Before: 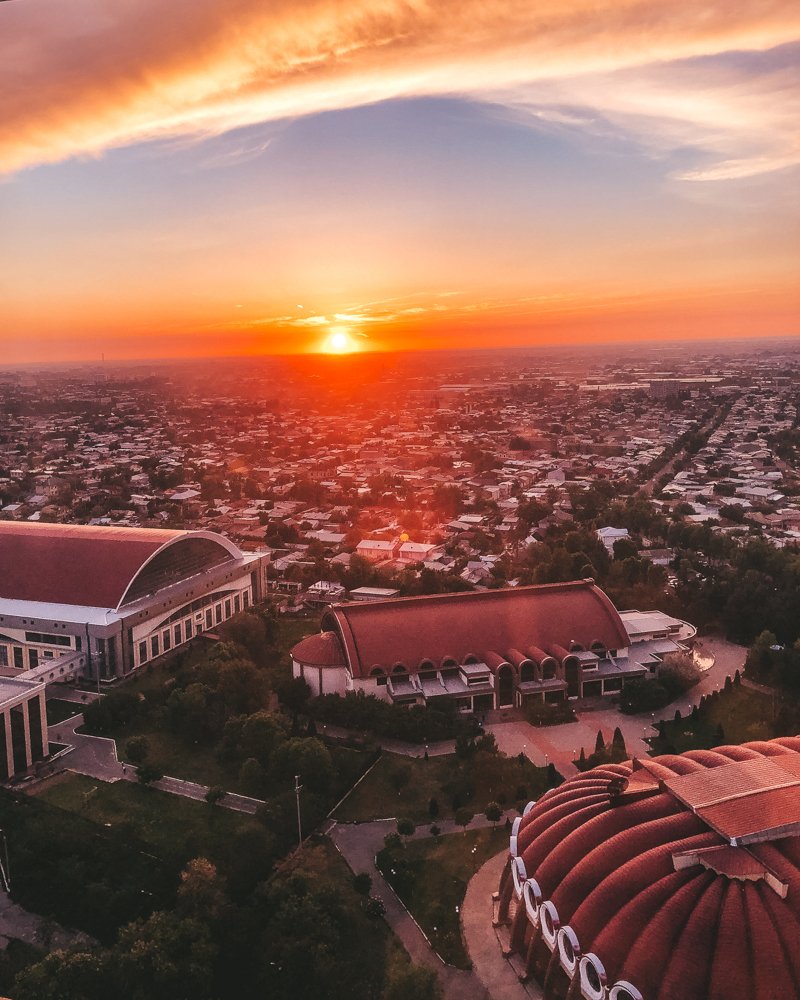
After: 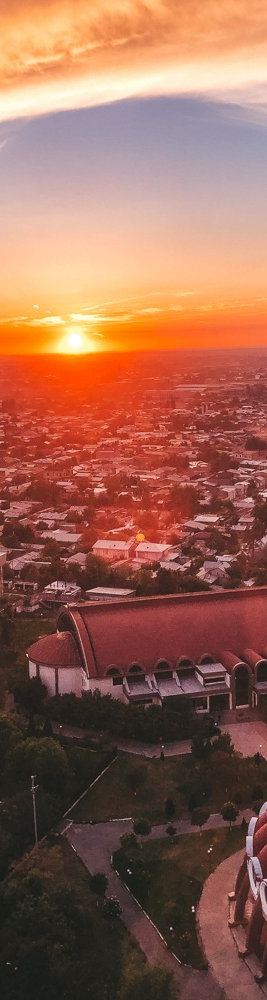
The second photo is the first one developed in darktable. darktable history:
crop: left 33.084%, right 33.53%
